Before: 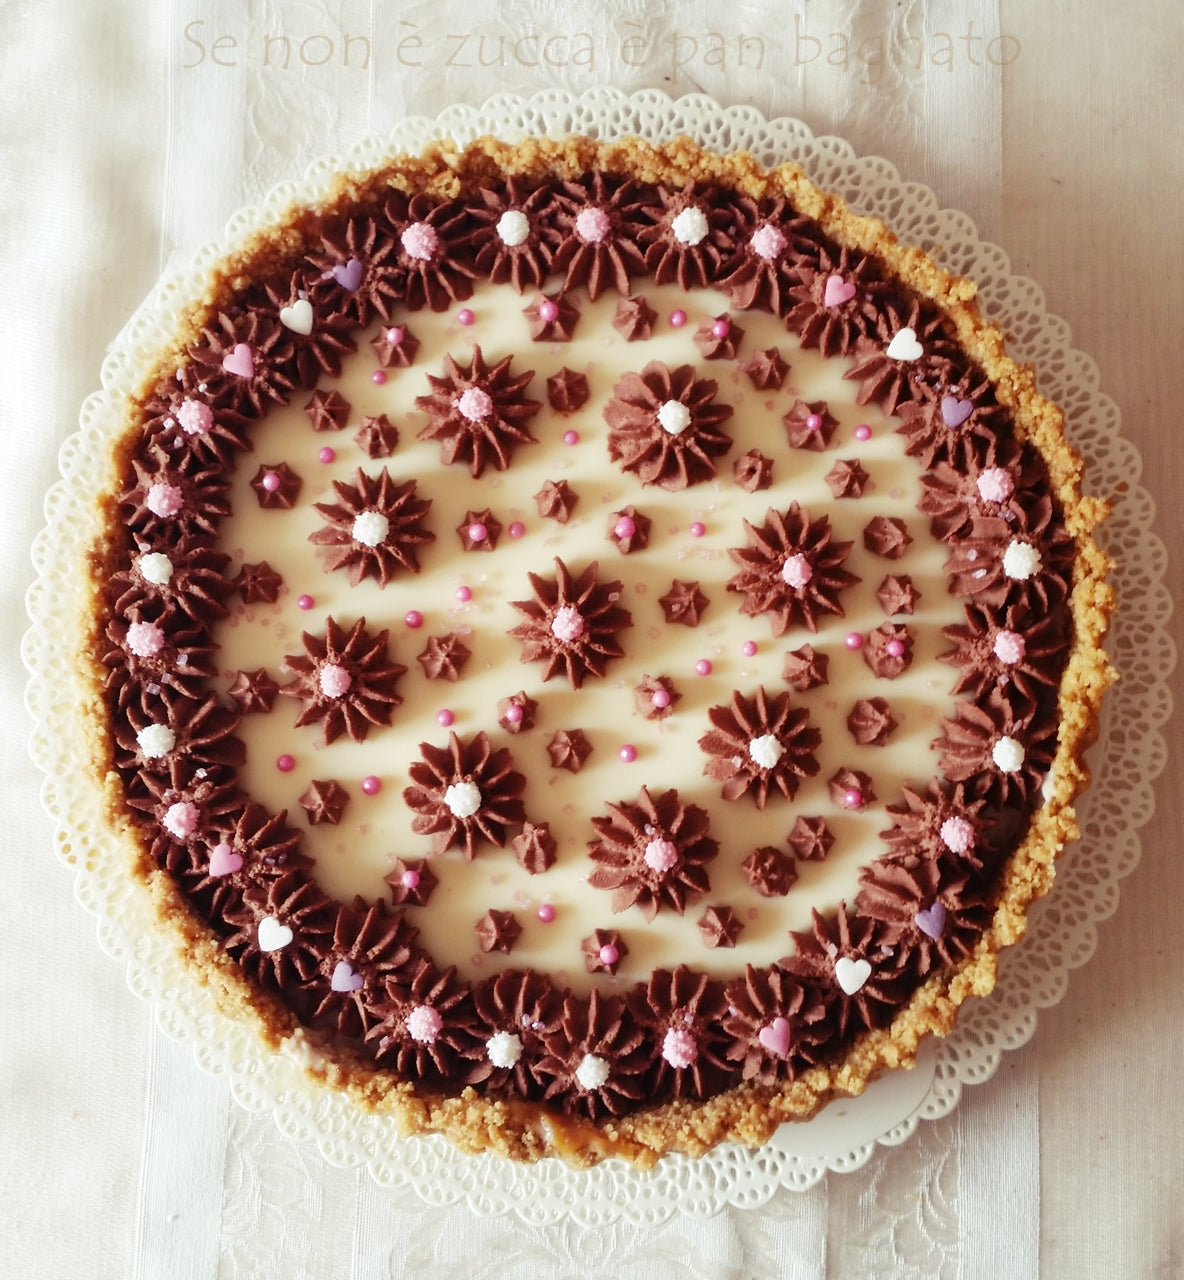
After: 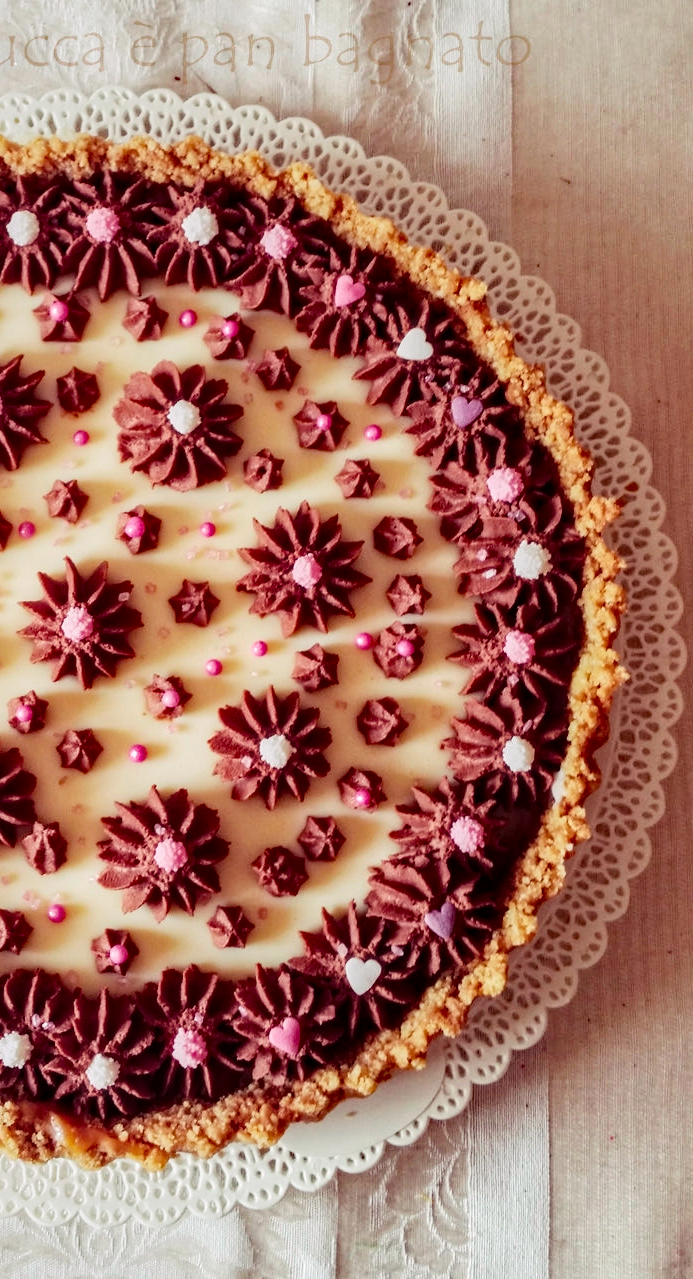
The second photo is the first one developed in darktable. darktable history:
tone curve: curves: ch0 [(0, 0.023) (0.184, 0.168) (0.491, 0.519) (0.748, 0.765) (1, 0.919)]; ch1 [(0, 0) (0.179, 0.173) (0.322, 0.32) (0.424, 0.424) (0.496, 0.501) (0.563, 0.586) (0.761, 0.803) (1, 1)]; ch2 [(0, 0) (0.434, 0.447) (0.483, 0.487) (0.557, 0.541) (0.697, 0.68) (1, 1)], color space Lab, independent channels, preserve colors none
haze removal: strength 0.5, distance 0.43, compatibility mode true, adaptive false
local contrast: detail 144%
crop: left 41.402%
